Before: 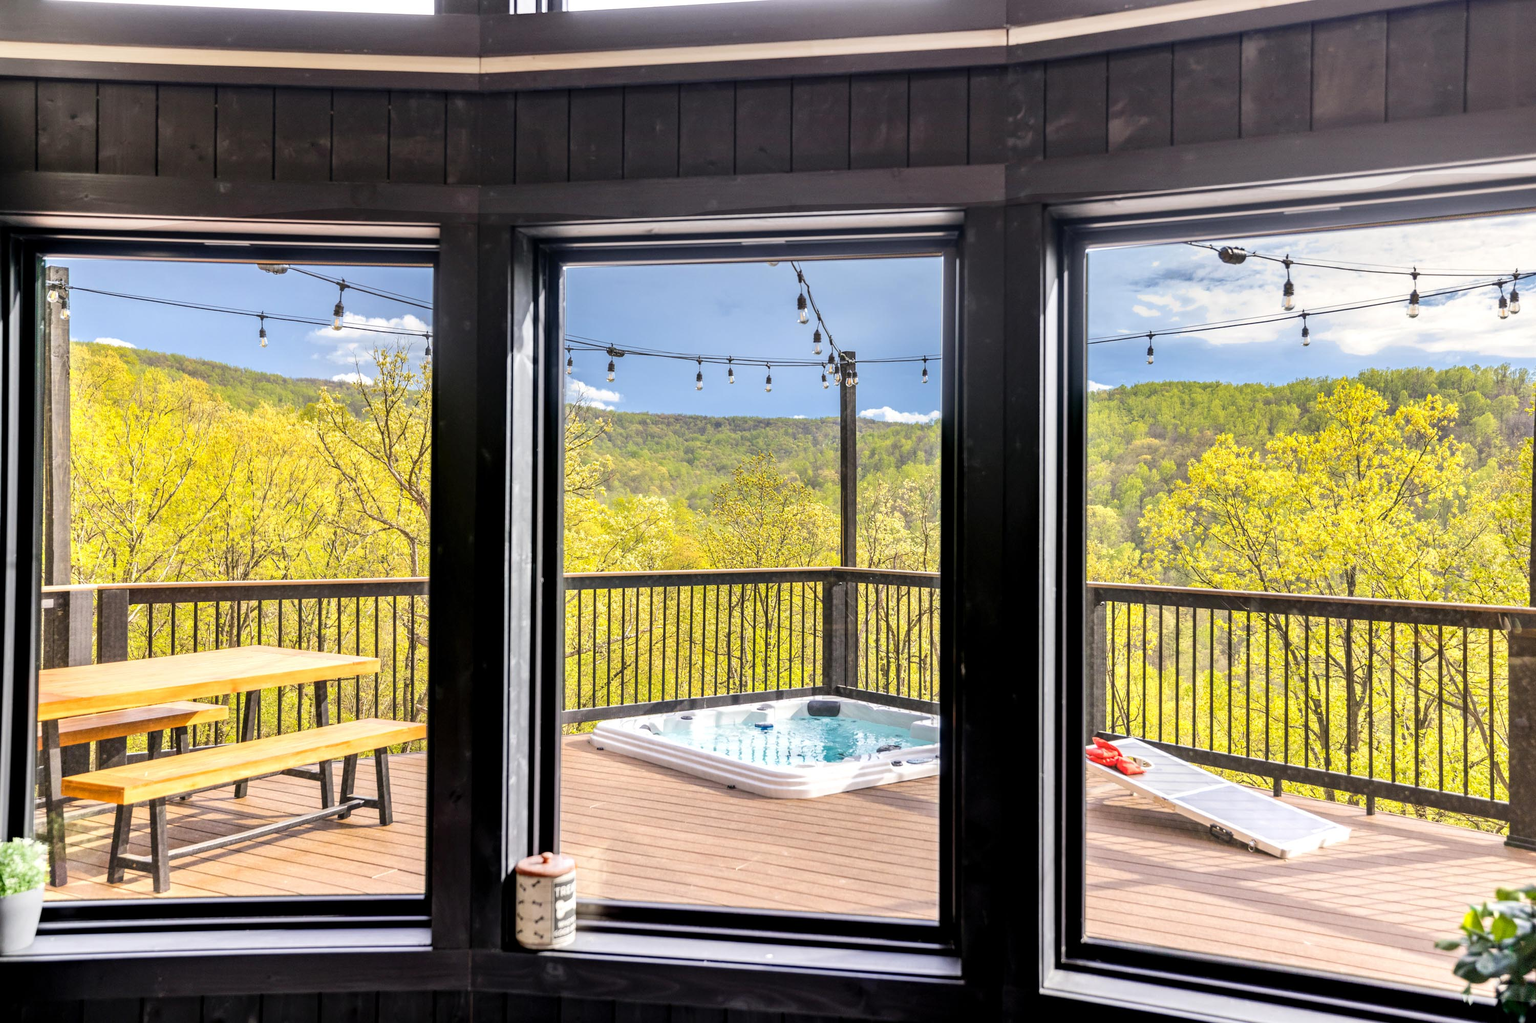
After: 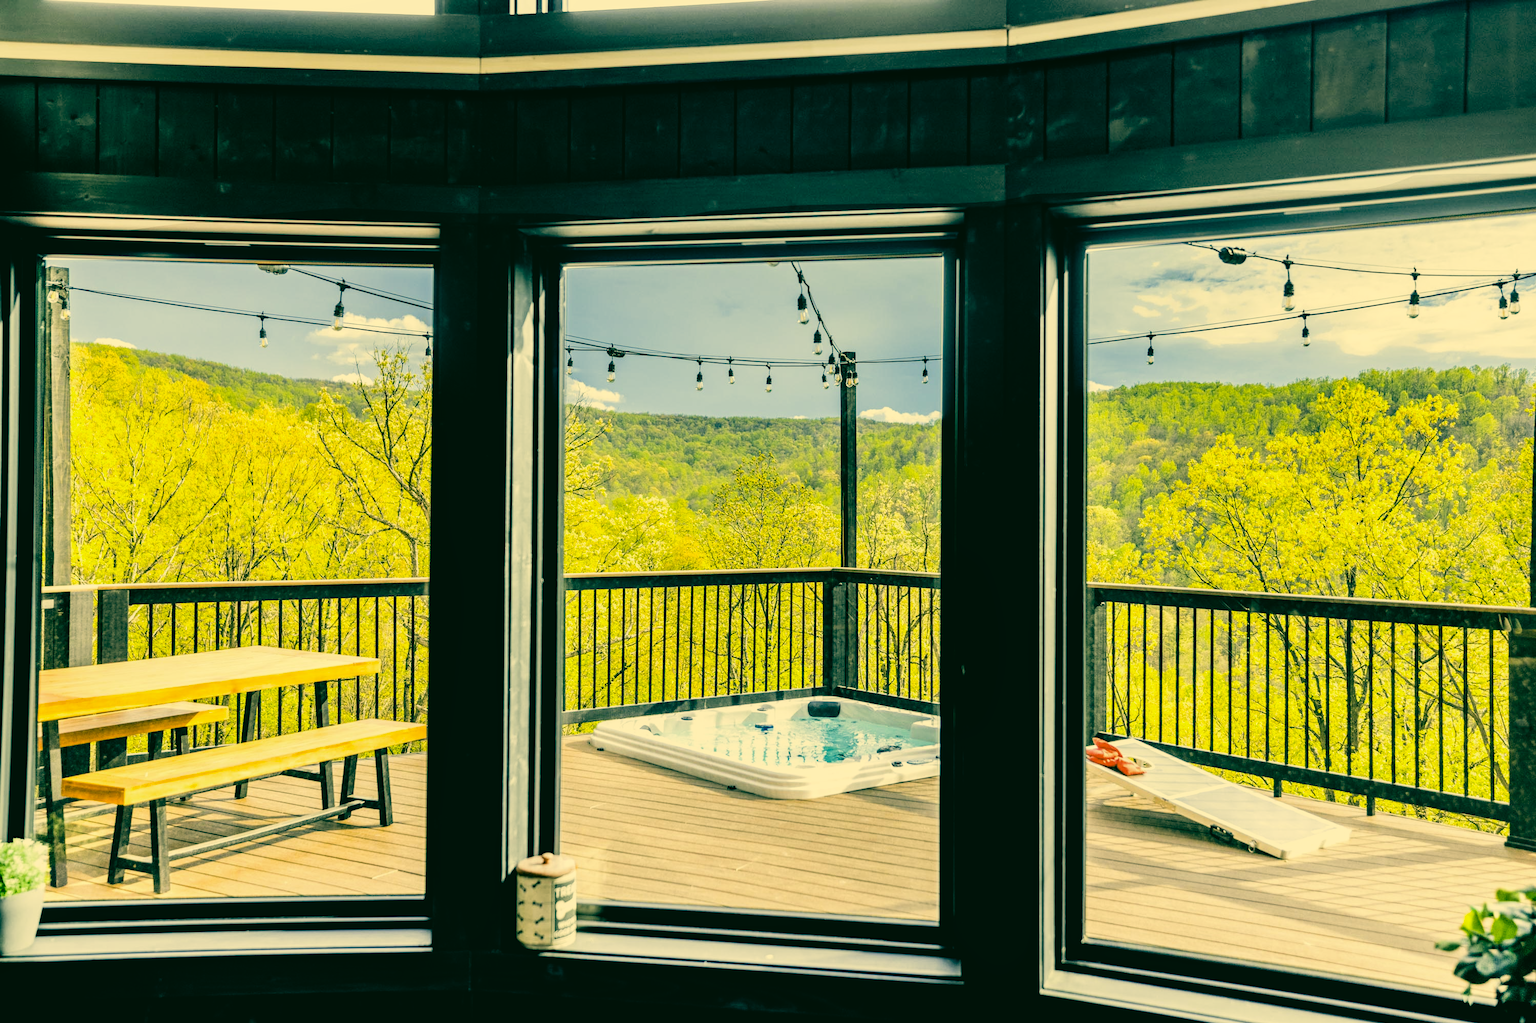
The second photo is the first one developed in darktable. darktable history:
color correction: highlights a* 1.83, highlights b* 34.02, shadows a* -36.68, shadows b* -5.48
filmic rgb: black relative exposure -5 EV, white relative exposure 3.5 EV, hardness 3.19, contrast 1.4, highlights saturation mix -50%
local contrast: highlights 100%, shadows 100%, detail 120%, midtone range 0.2
